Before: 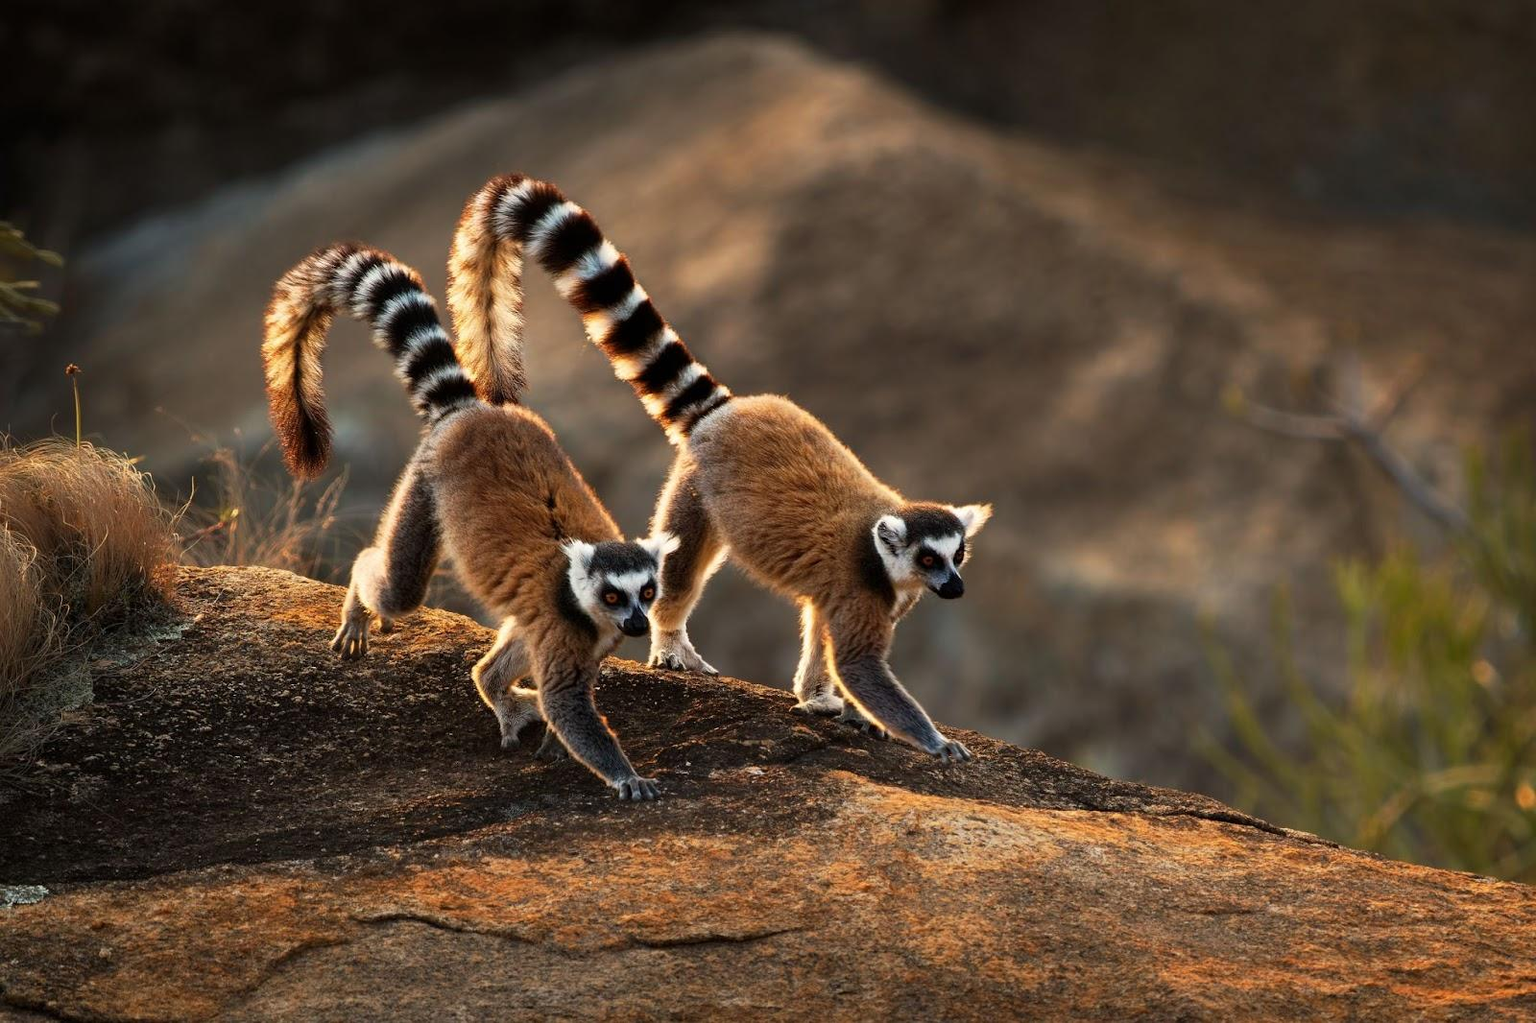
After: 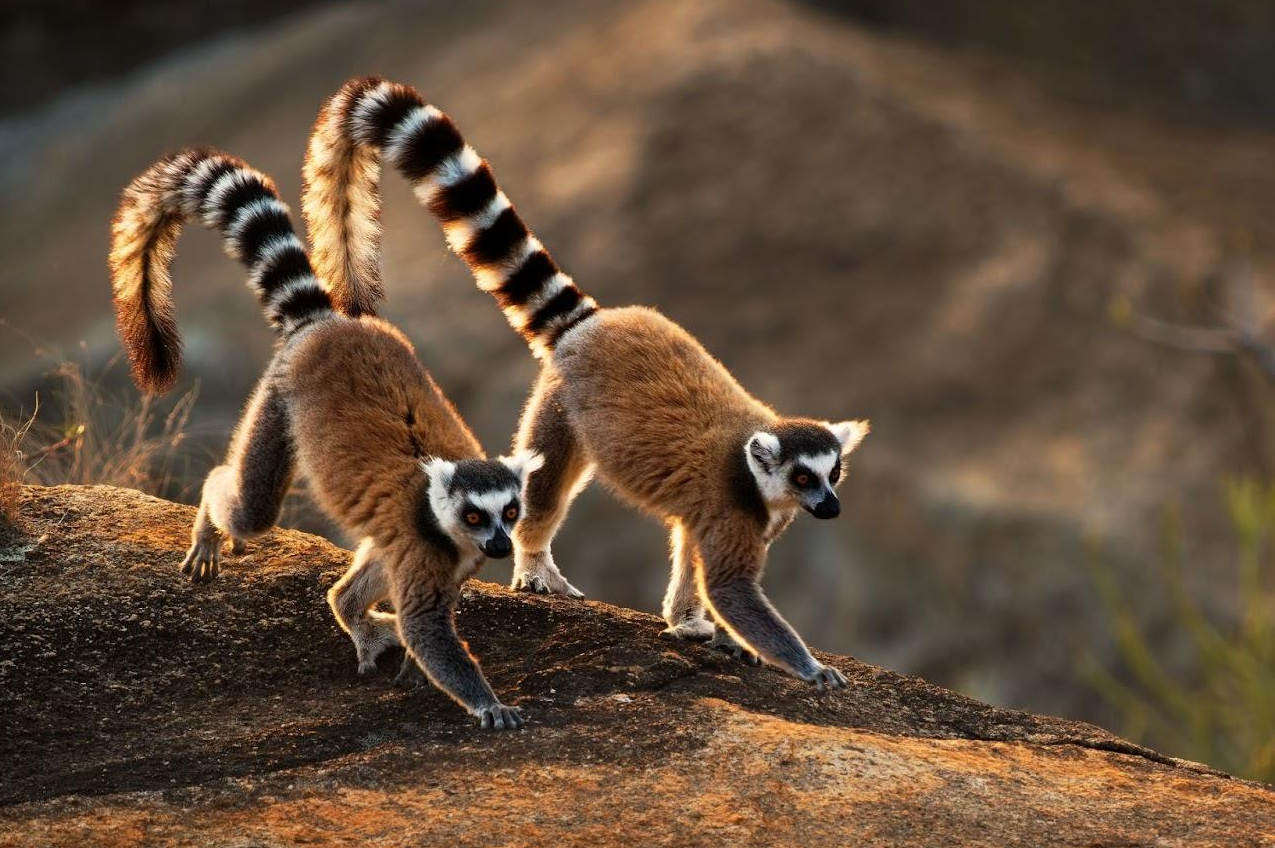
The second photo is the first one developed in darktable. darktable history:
crop and rotate: left 10.28%, top 9.9%, right 10.012%, bottom 10.501%
